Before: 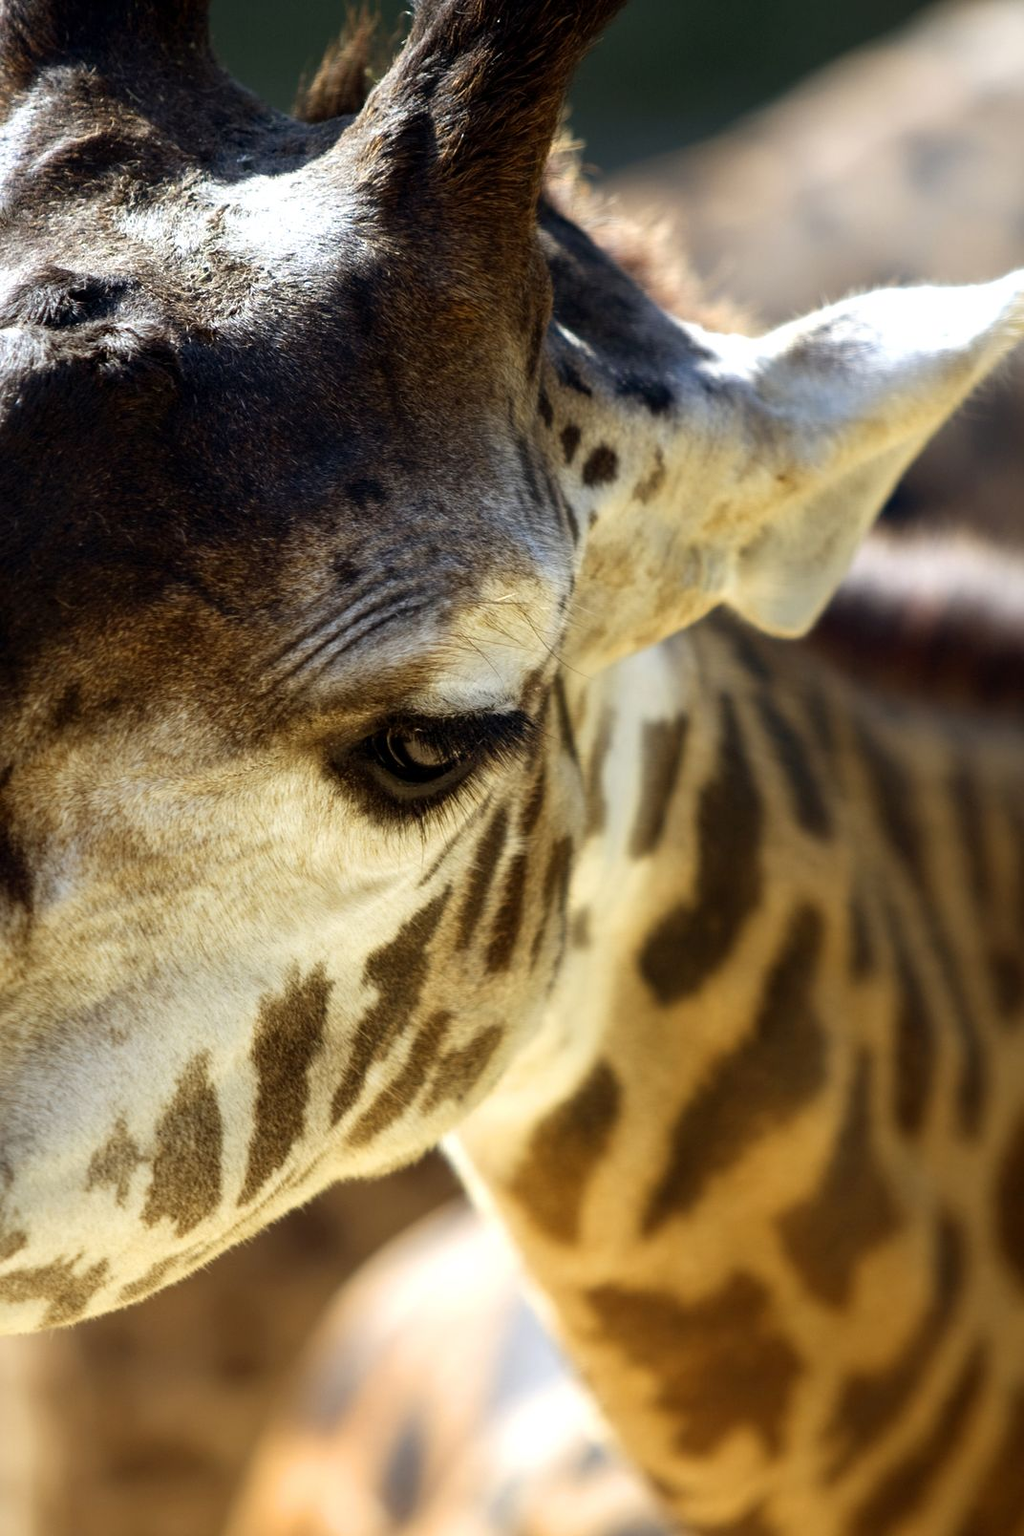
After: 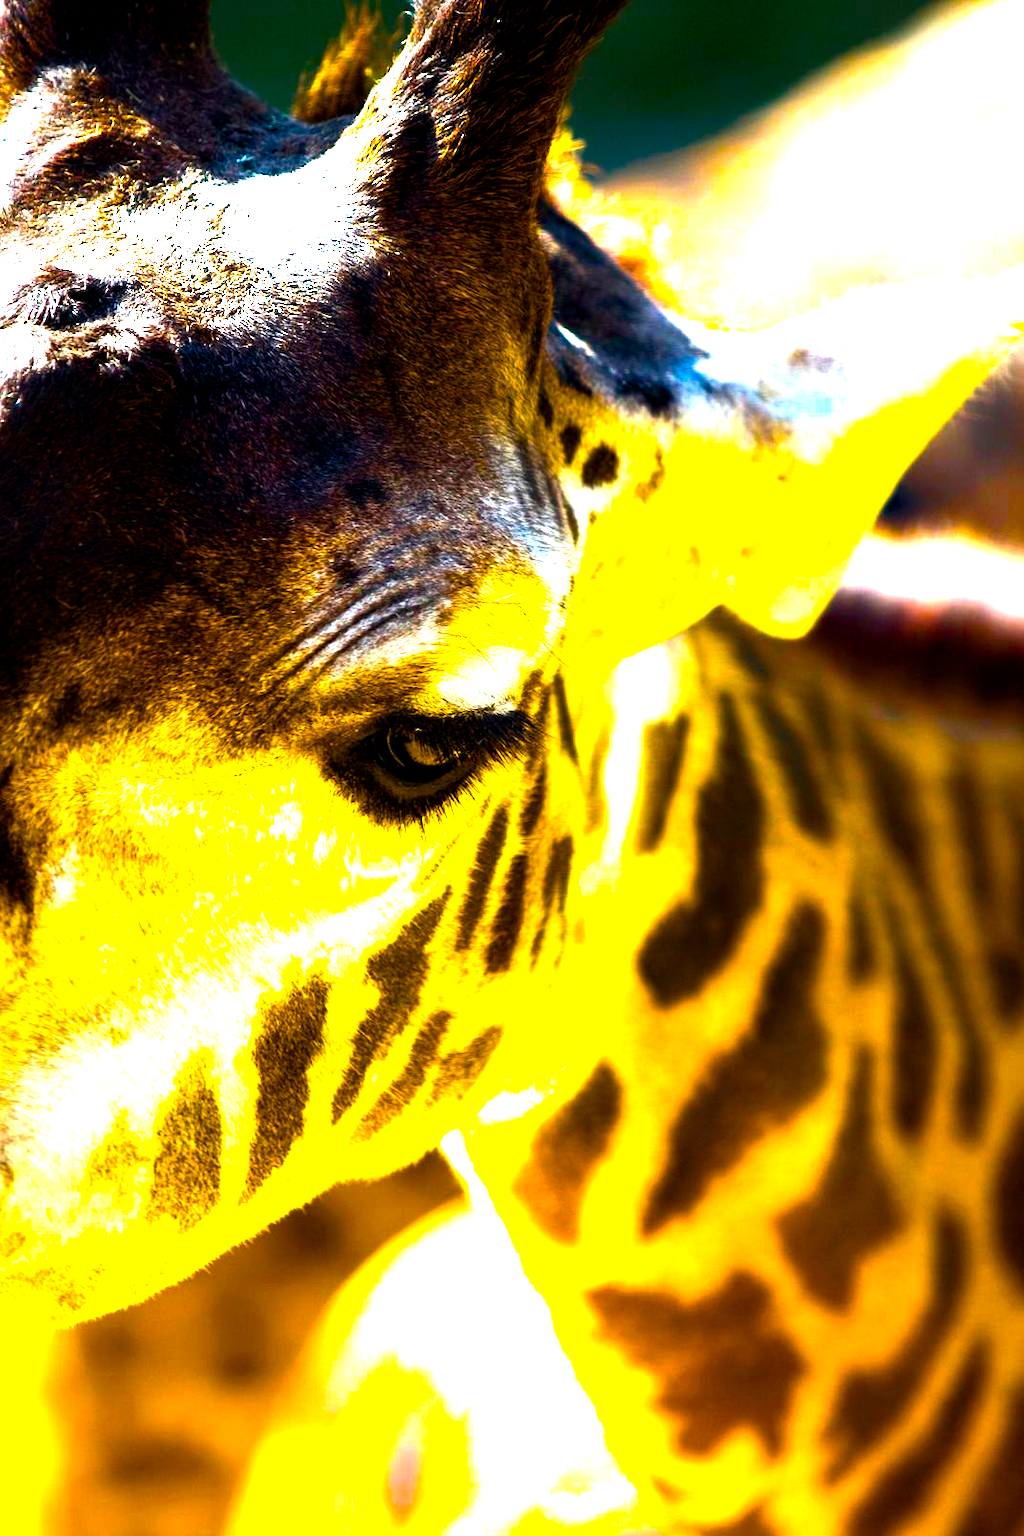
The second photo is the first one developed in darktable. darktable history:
tone equalizer: on, module defaults
color balance rgb: linear chroma grading › global chroma 20%, perceptual saturation grading › global saturation 65%, perceptual saturation grading › highlights 60%, perceptual saturation grading › mid-tones 50%, perceptual saturation grading › shadows 50%, perceptual brilliance grading › global brilliance 30%, perceptual brilliance grading › highlights 50%, perceptual brilliance grading › mid-tones 50%, perceptual brilliance grading › shadows -22%, global vibrance 20%
